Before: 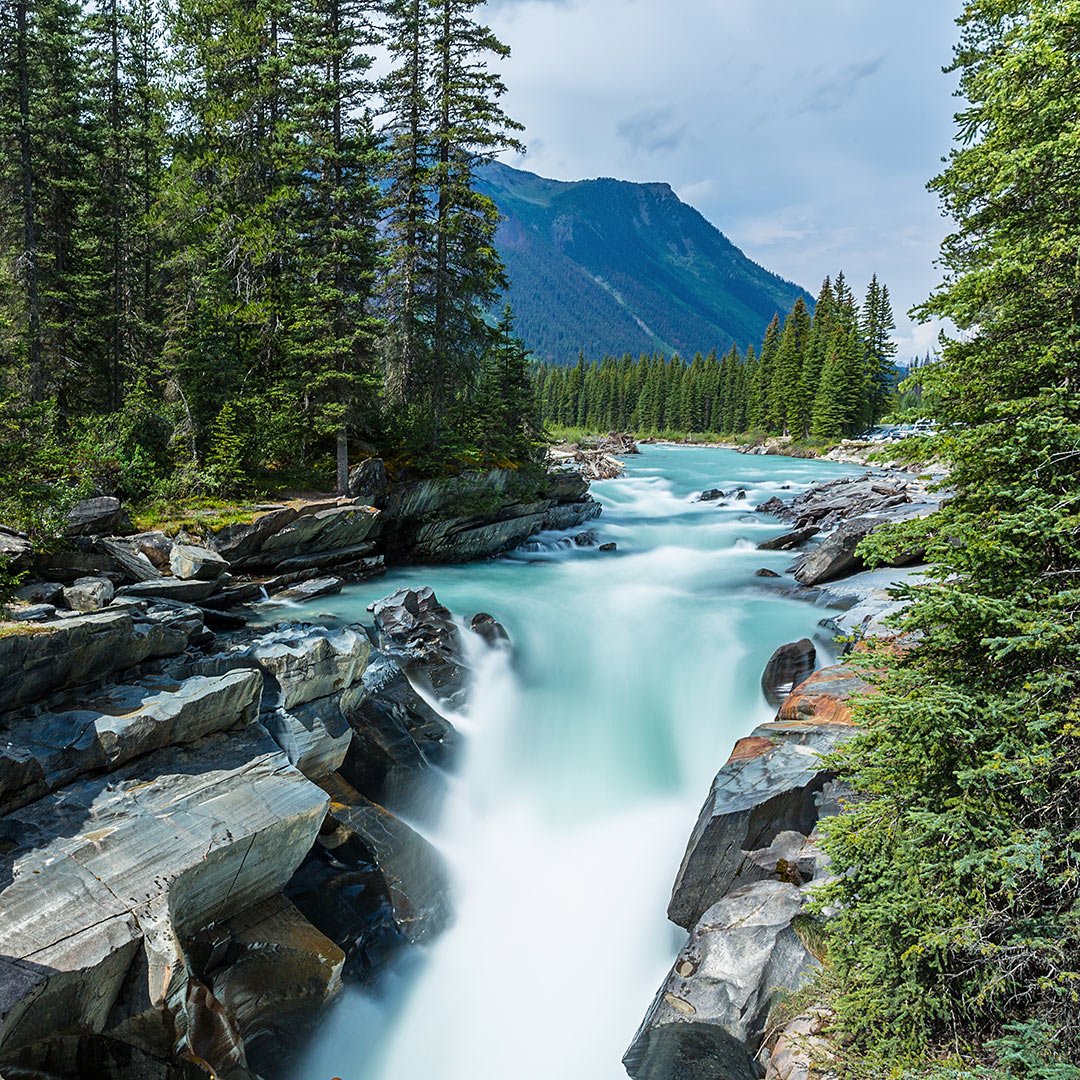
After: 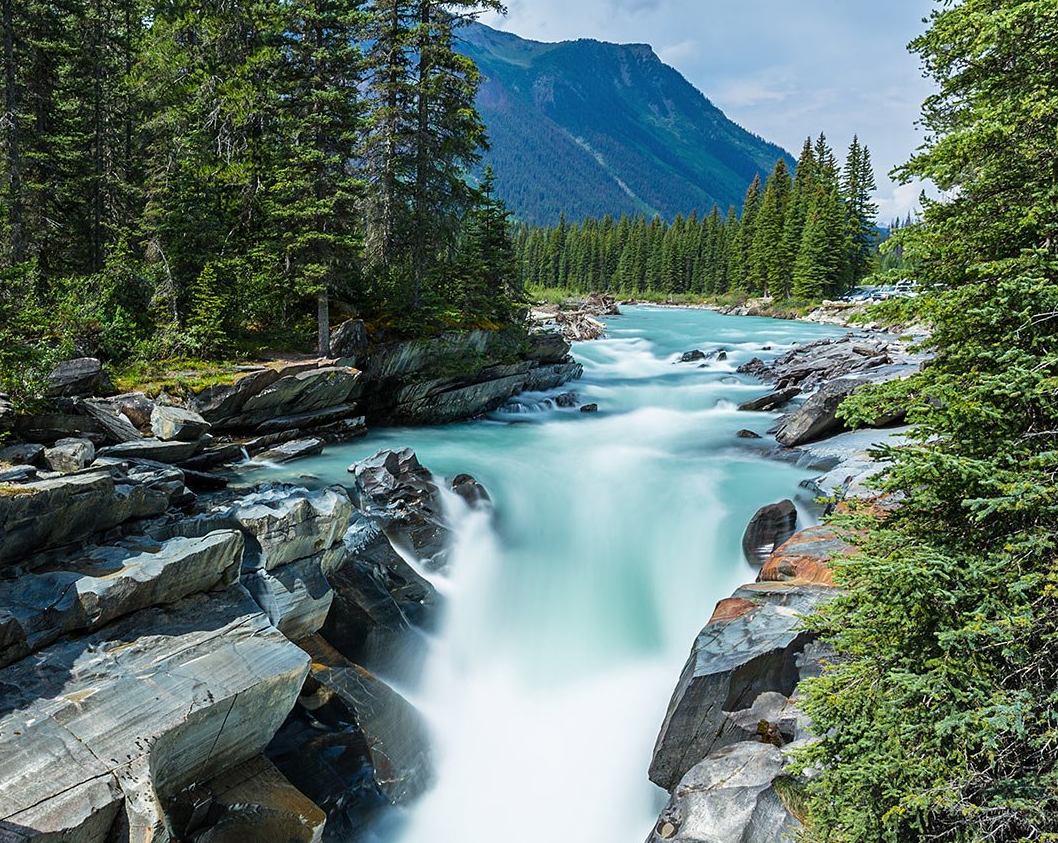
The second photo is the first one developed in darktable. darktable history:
crop and rotate: left 1.805%, top 12.885%, right 0.205%, bottom 9.015%
